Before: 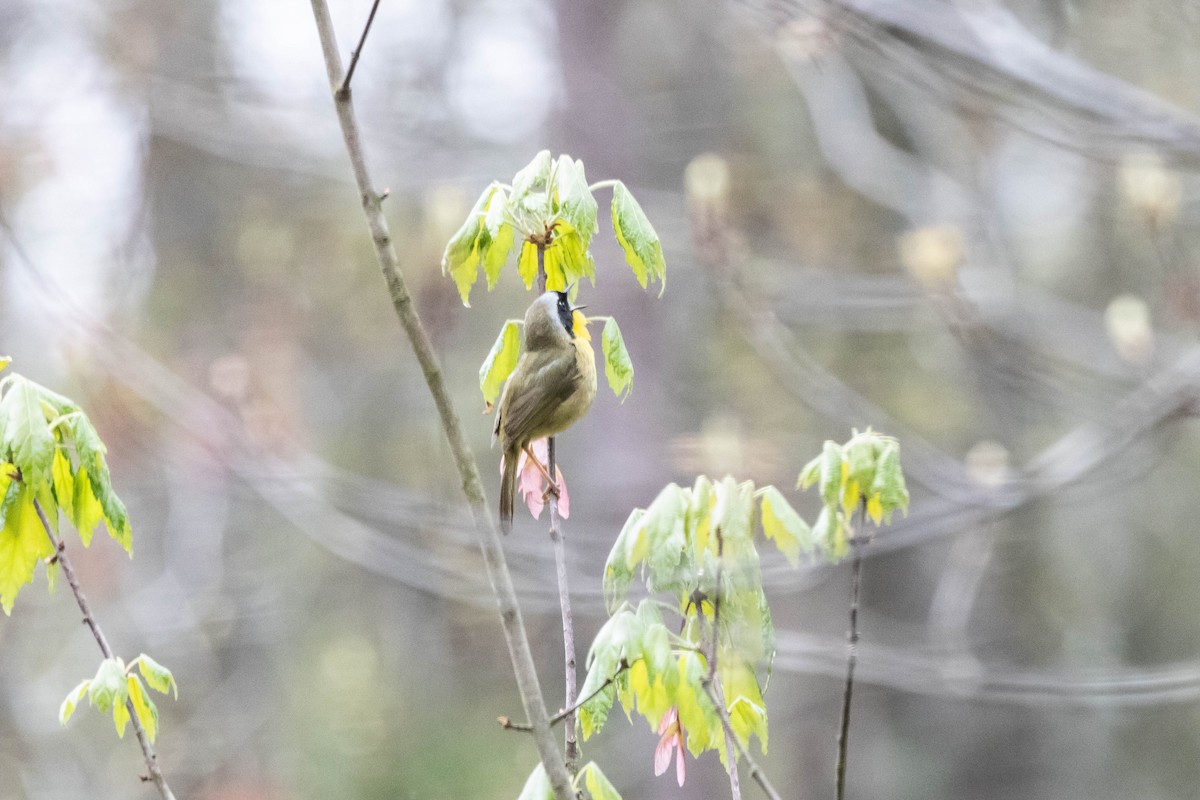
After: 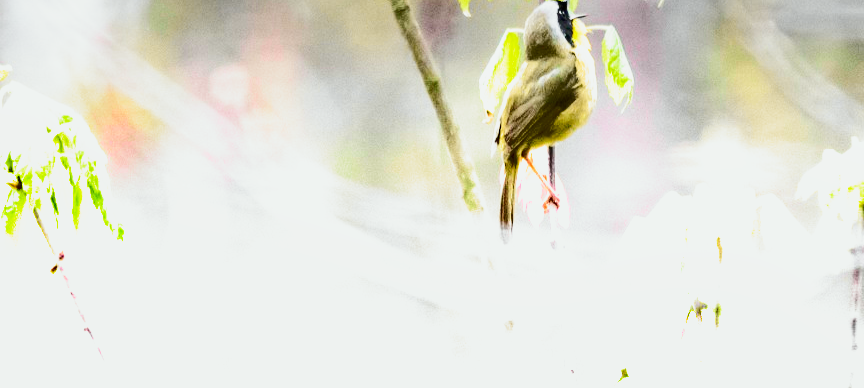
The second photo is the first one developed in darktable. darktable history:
filmic rgb: black relative exposure -6.3 EV, white relative exposure 2.8 EV, threshold 3 EV, target black luminance 0%, hardness 4.6, latitude 67.35%, contrast 1.292, shadows ↔ highlights balance -3.5%, preserve chrominance no, color science v4 (2020), contrast in shadows soft, enable highlight reconstruction true
tone curve: curves: ch0 [(0, 0.012) (0.144, 0.137) (0.326, 0.386) (0.489, 0.573) (0.656, 0.763) (0.849, 0.902) (1, 0.974)]; ch1 [(0, 0) (0.366, 0.367) (0.475, 0.453) (0.494, 0.493) (0.504, 0.497) (0.544, 0.579) (0.562, 0.619) (0.622, 0.694) (1, 1)]; ch2 [(0, 0) (0.333, 0.346) (0.375, 0.375) (0.424, 0.43) (0.476, 0.492) (0.502, 0.503) (0.533, 0.541) (0.572, 0.615) (0.605, 0.656) (0.641, 0.709) (1, 1)], color space Lab, independent channels, preserve colors none
graduated density: density -3.9 EV
crop: top 36.498%, right 27.964%, bottom 14.995%
shadows and highlights: low approximation 0.01, soften with gaussian
